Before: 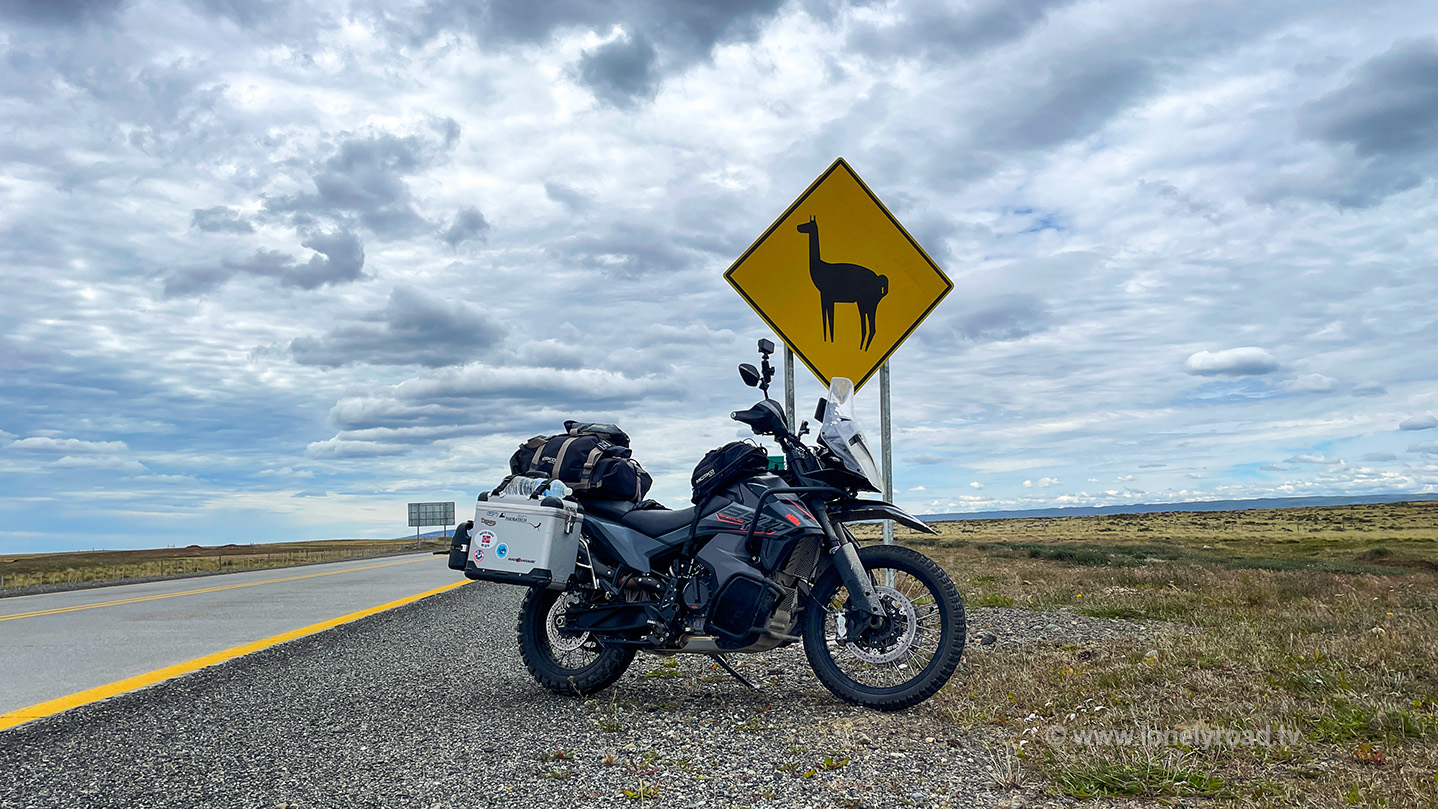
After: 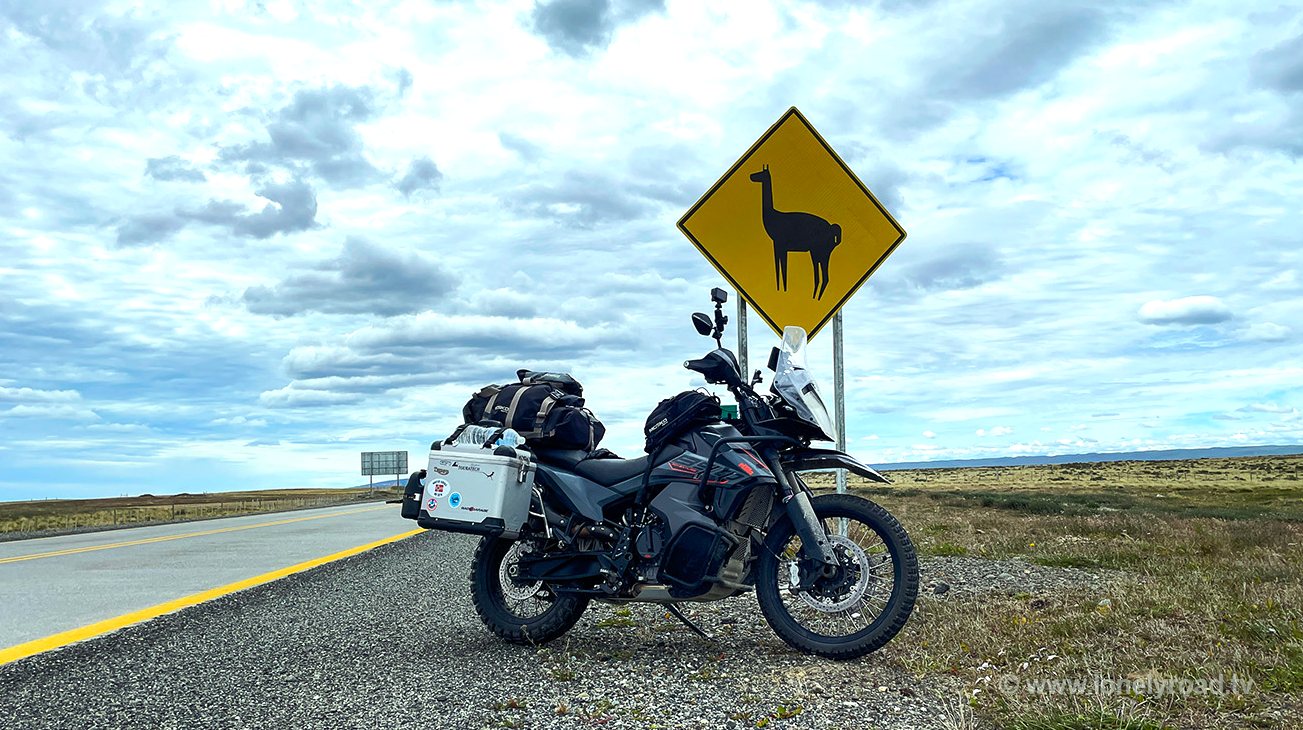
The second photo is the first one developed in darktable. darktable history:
crop: left 3.303%, top 6.361%, right 6.035%, bottom 3.285%
tone equalizer: -8 EV -0.001 EV, -7 EV 0.002 EV, -6 EV -0.004 EV, -5 EV -0.007 EV, -4 EV -0.076 EV, -3 EV -0.199 EV, -2 EV -0.247 EV, -1 EV 0.119 EV, +0 EV 0.301 EV
exposure: exposure 0.202 EV, compensate highlight preservation false
color correction: highlights a* -6.4, highlights b* 0.559
